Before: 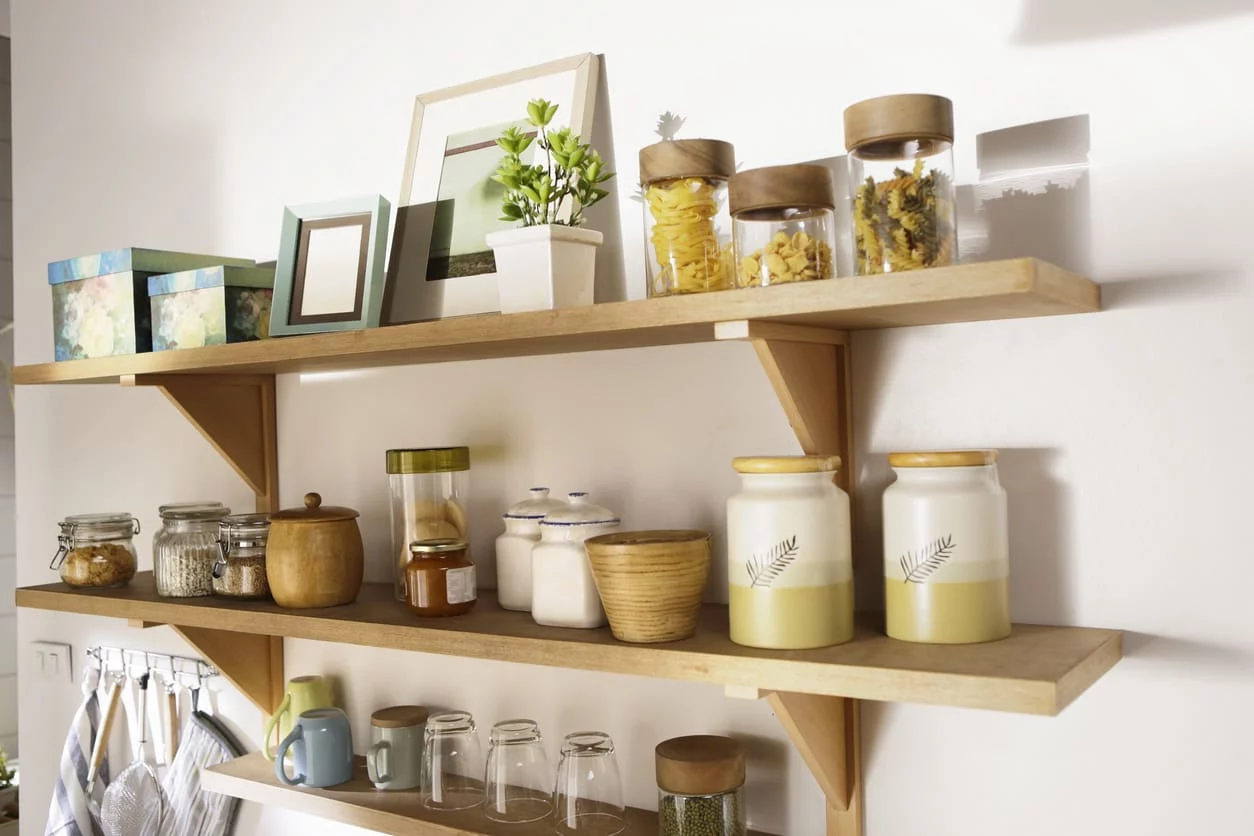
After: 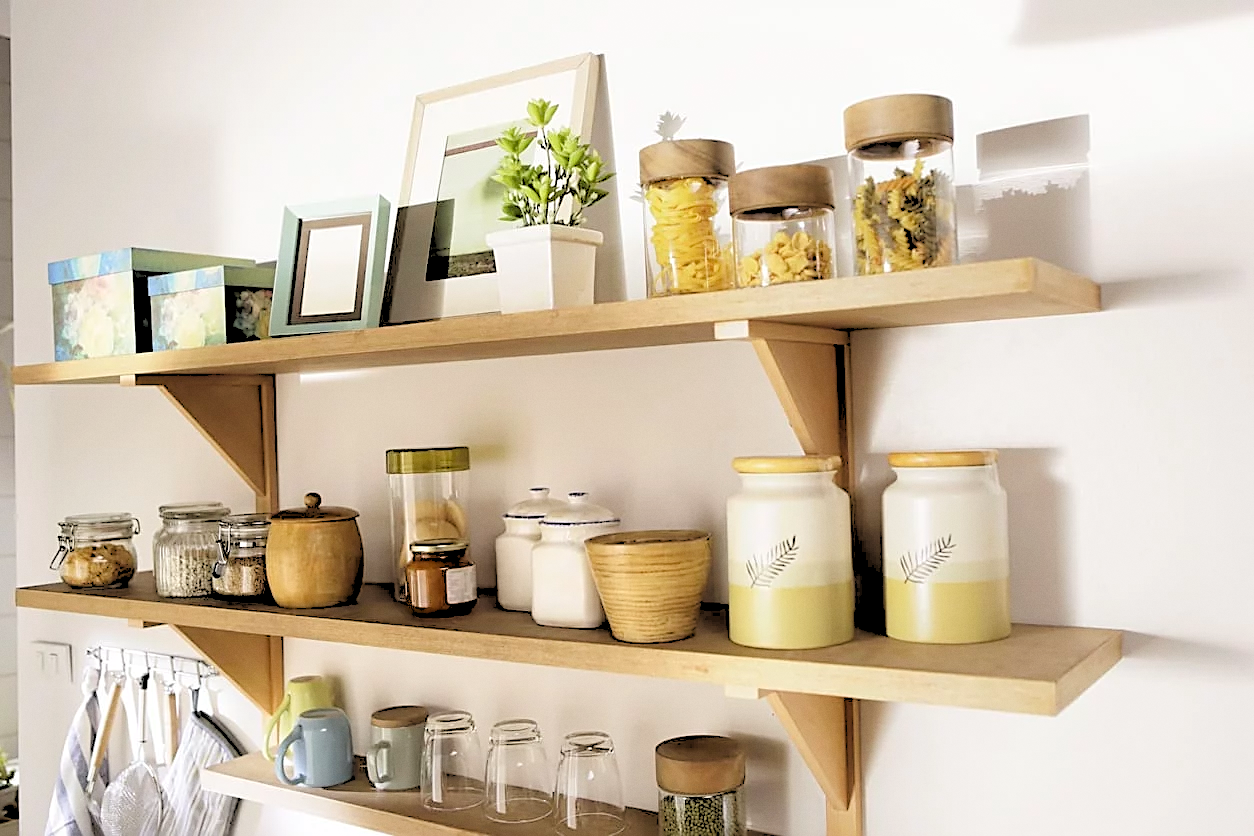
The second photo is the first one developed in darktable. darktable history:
levels: levels [0, 0.498, 0.996]
grain: coarseness 0.09 ISO, strength 10%
sharpen: amount 0.6
rgb levels: levels [[0.027, 0.429, 0.996], [0, 0.5, 1], [0, 0.5, 1]]
